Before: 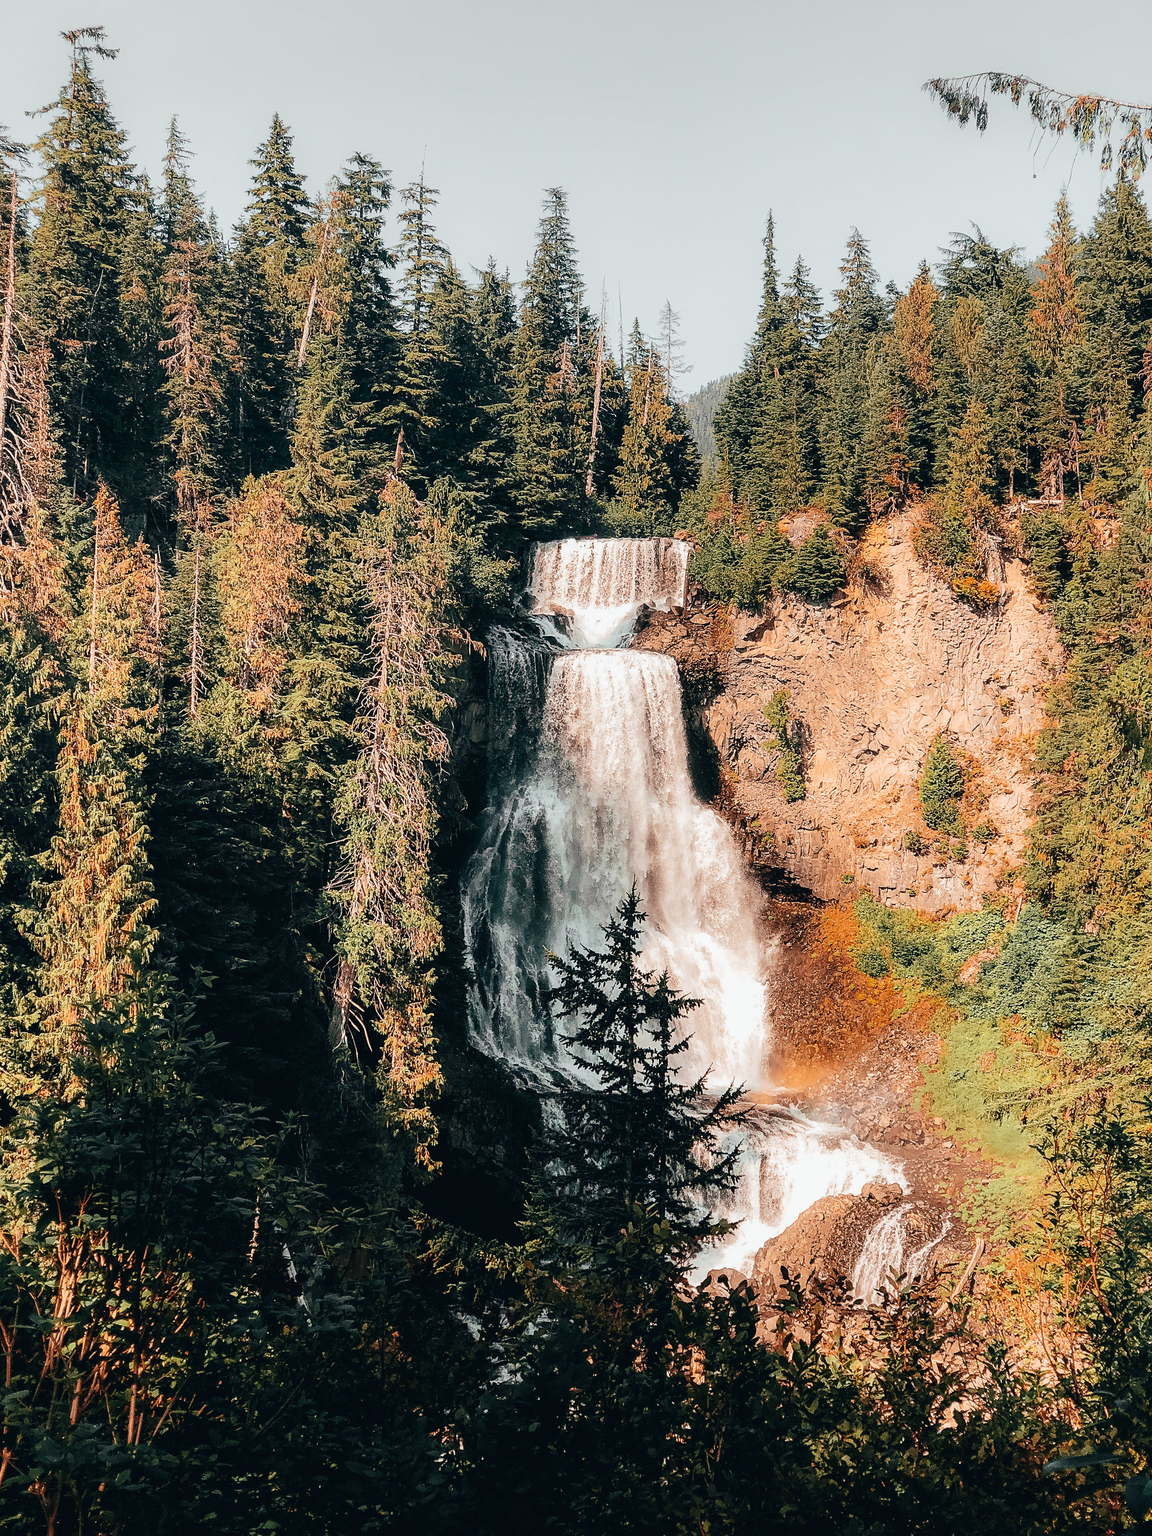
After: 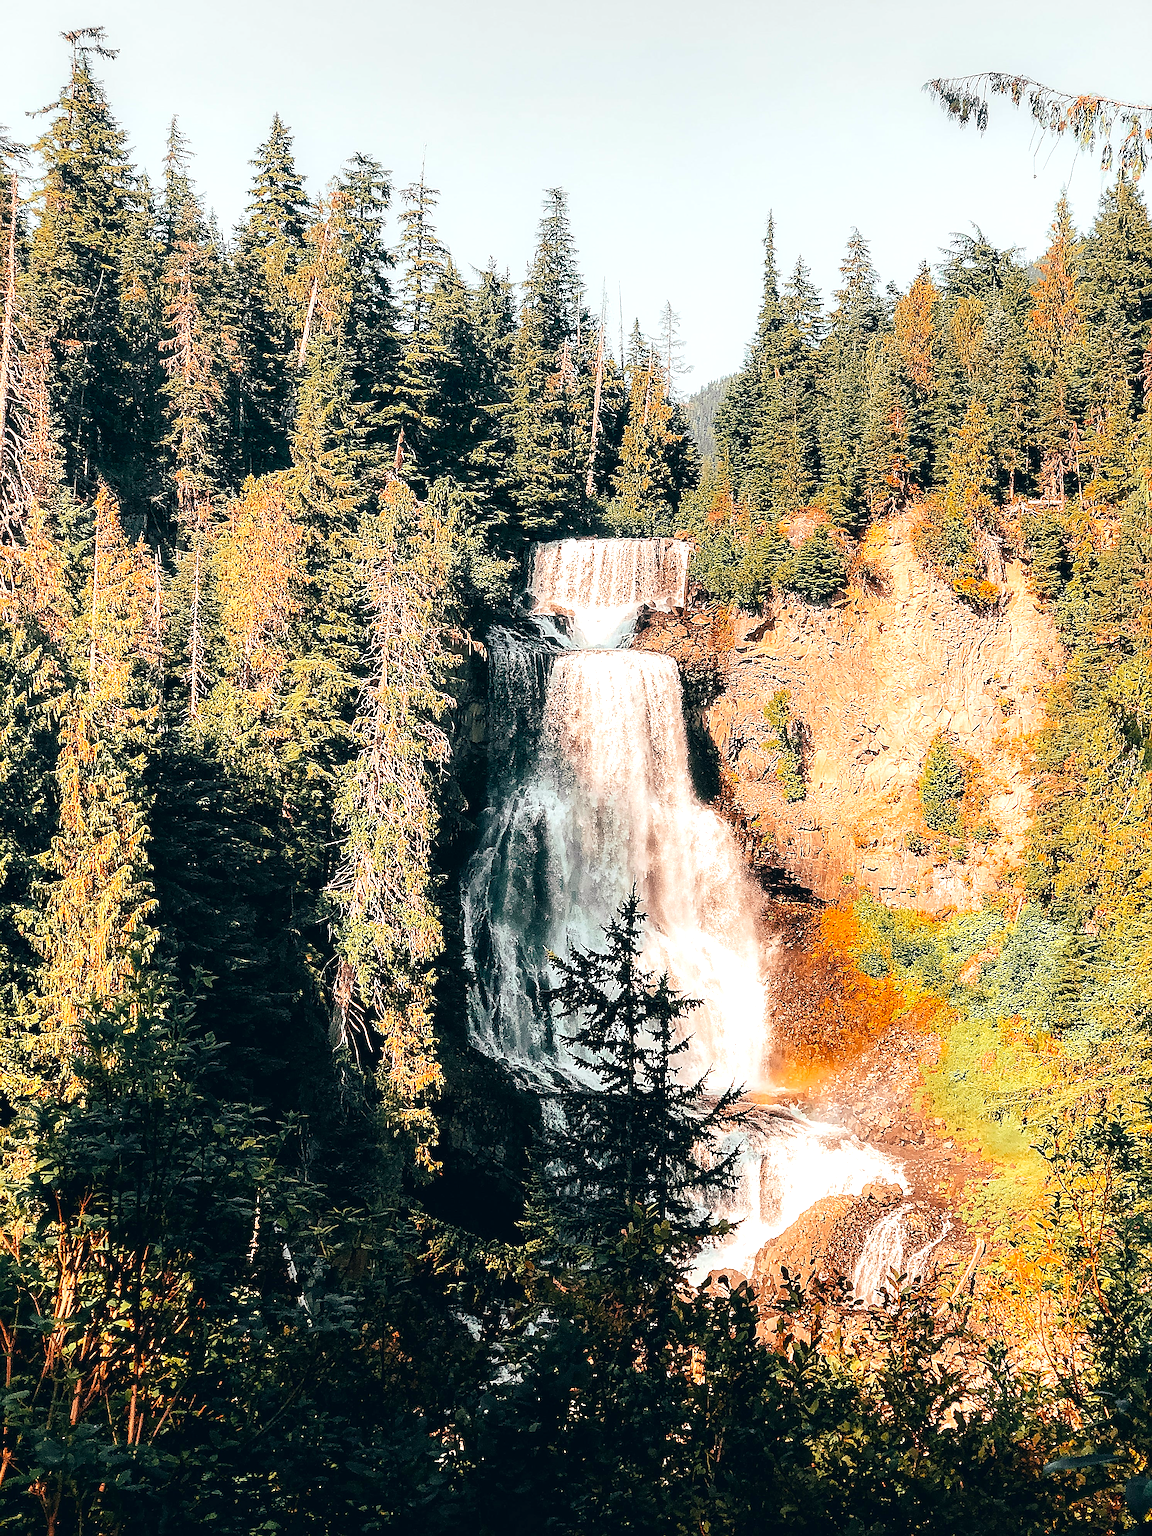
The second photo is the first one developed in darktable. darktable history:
sharpen: on, module defaults
color balance: output saturation 120%
exposure: black level correction 0.001, exposure 0.5 EV, compensate exposure bias true, compensate highlight preservation false
